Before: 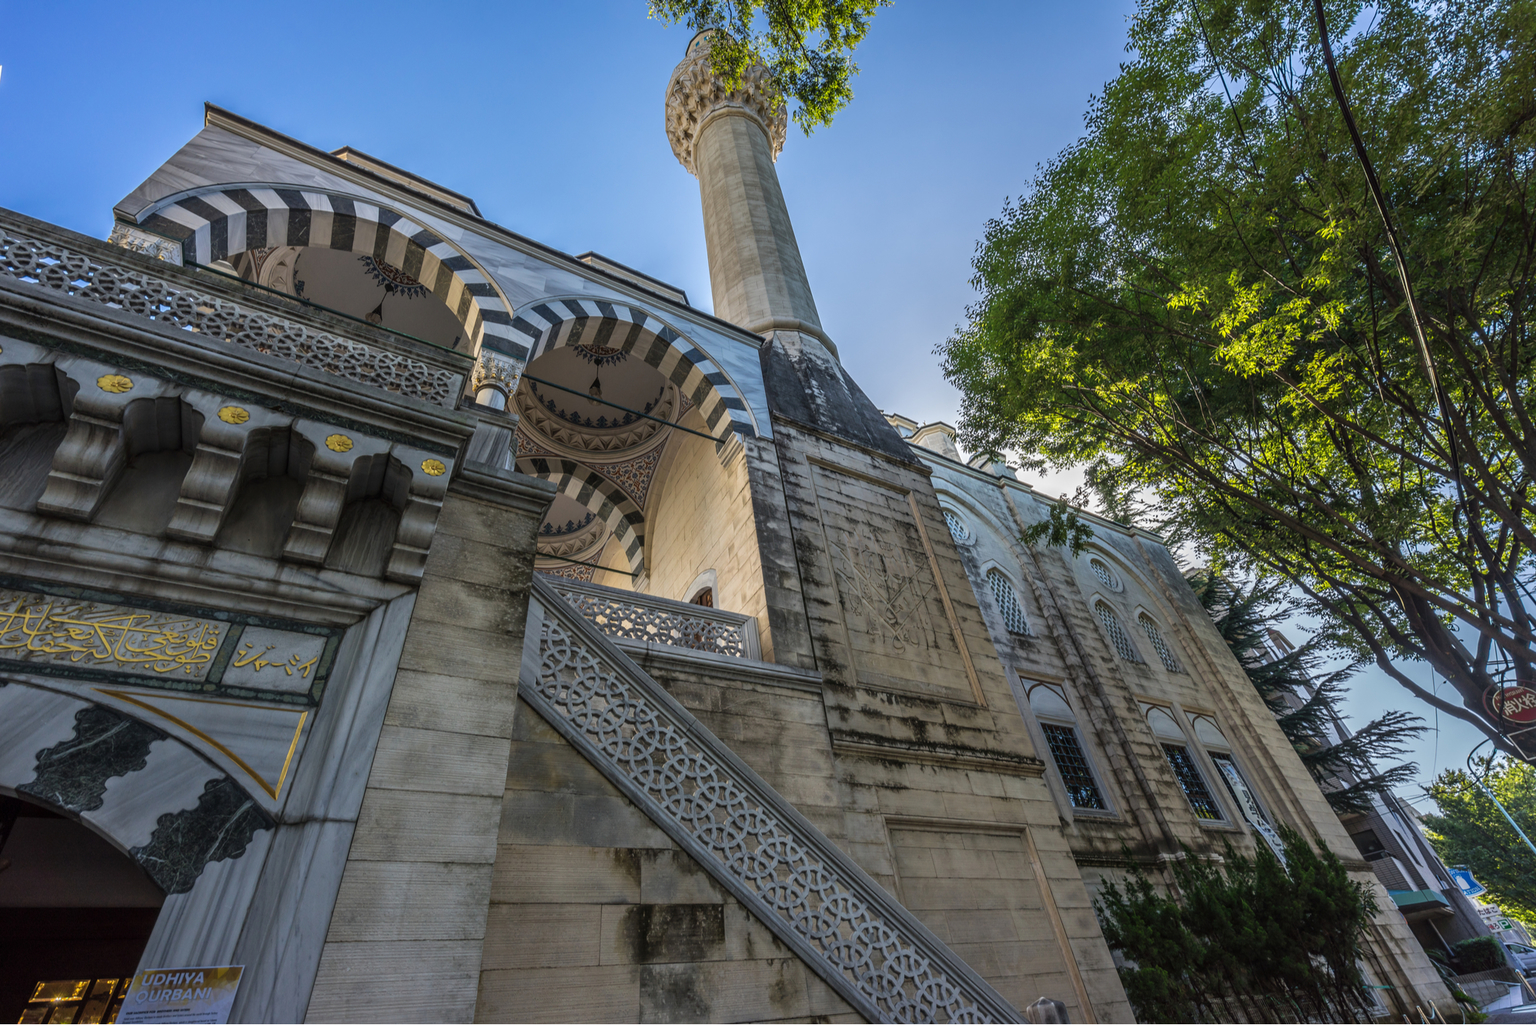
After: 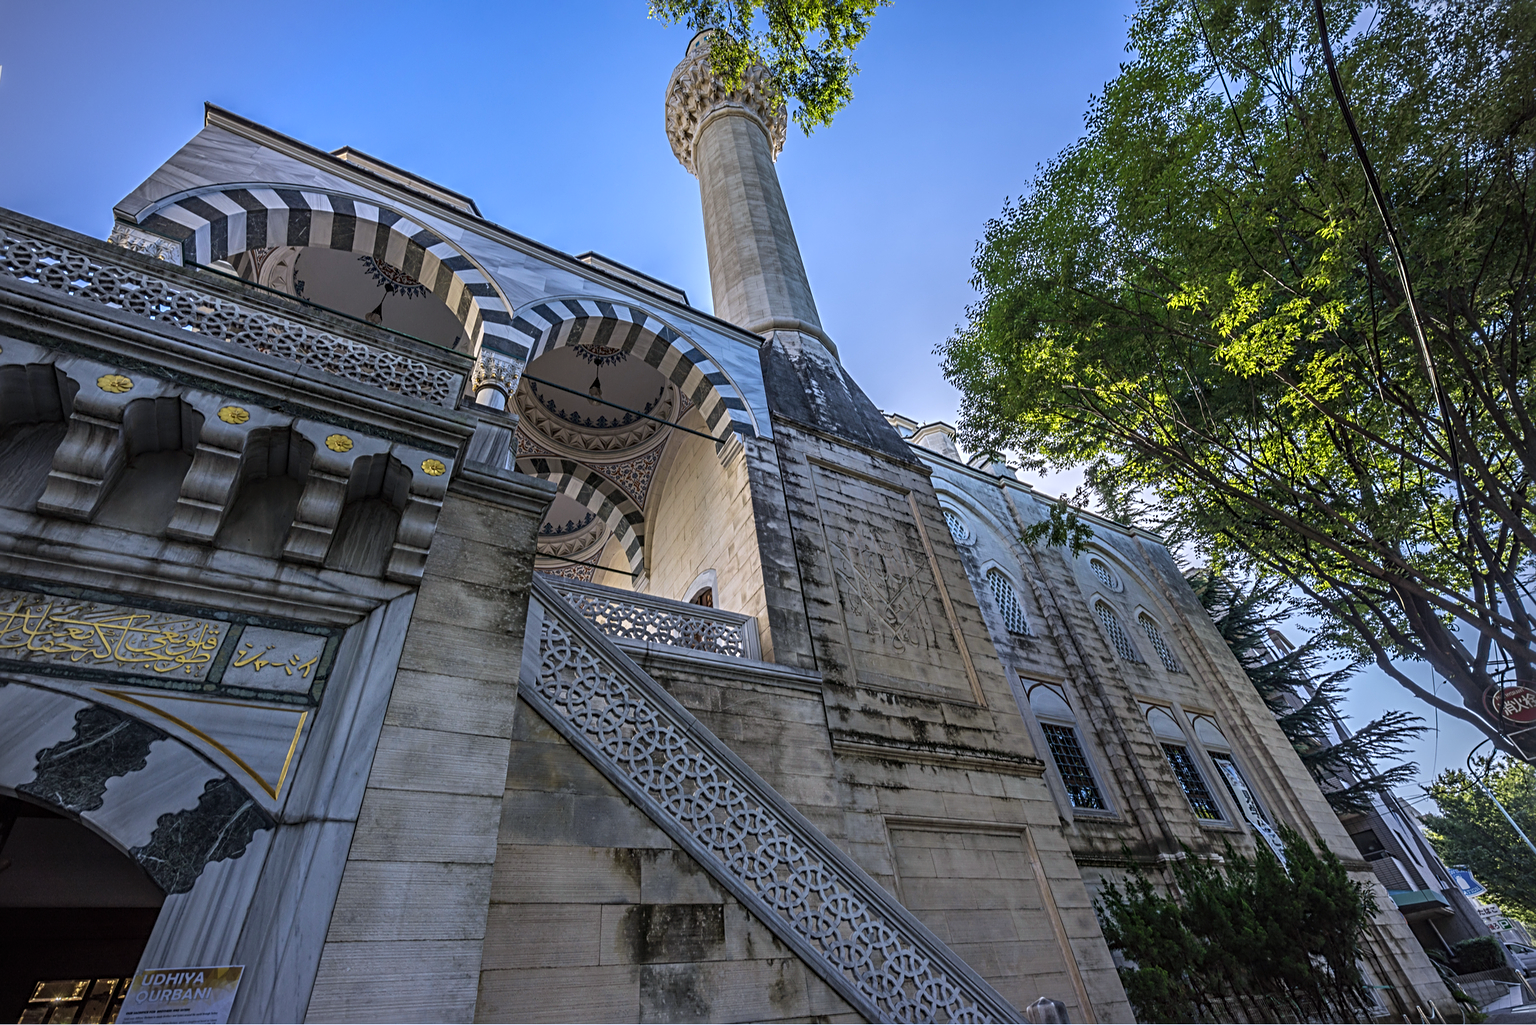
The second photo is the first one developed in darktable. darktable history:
levels: levels [0, 0.498, 1]
vignetting: on, module defaults
sharpen: radius 2.767
white balance: red 0.967, blue 1.119, emerald 0.756
